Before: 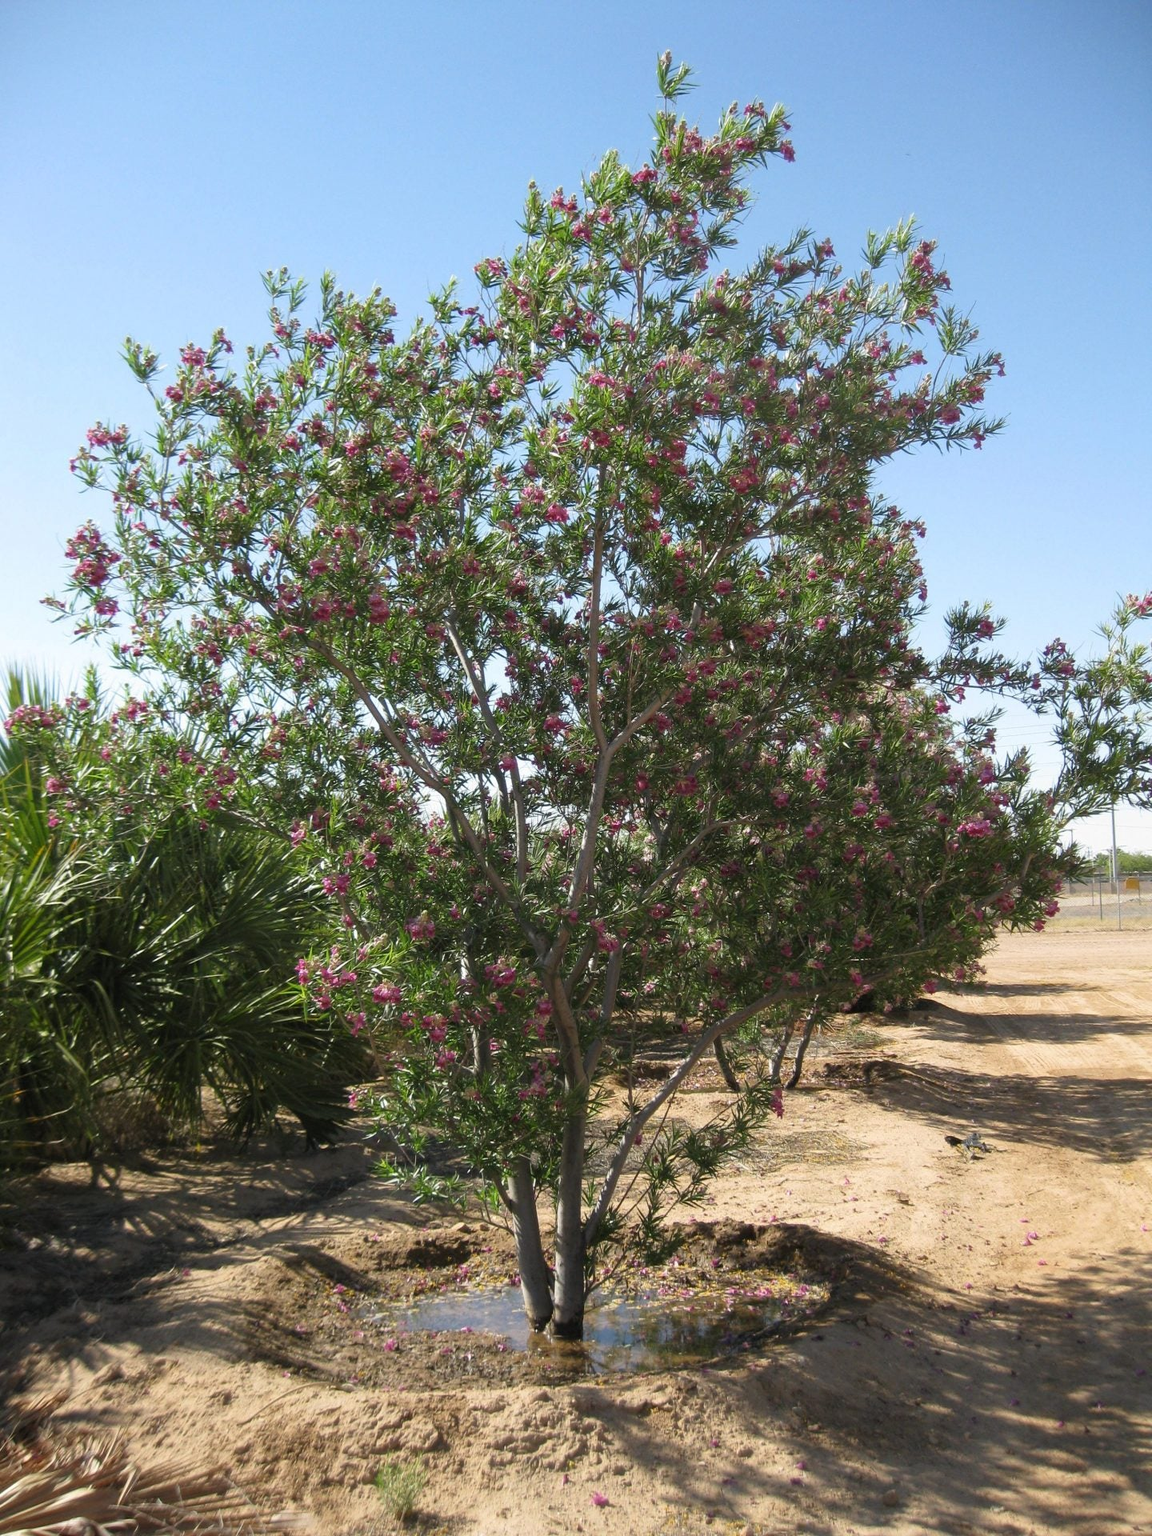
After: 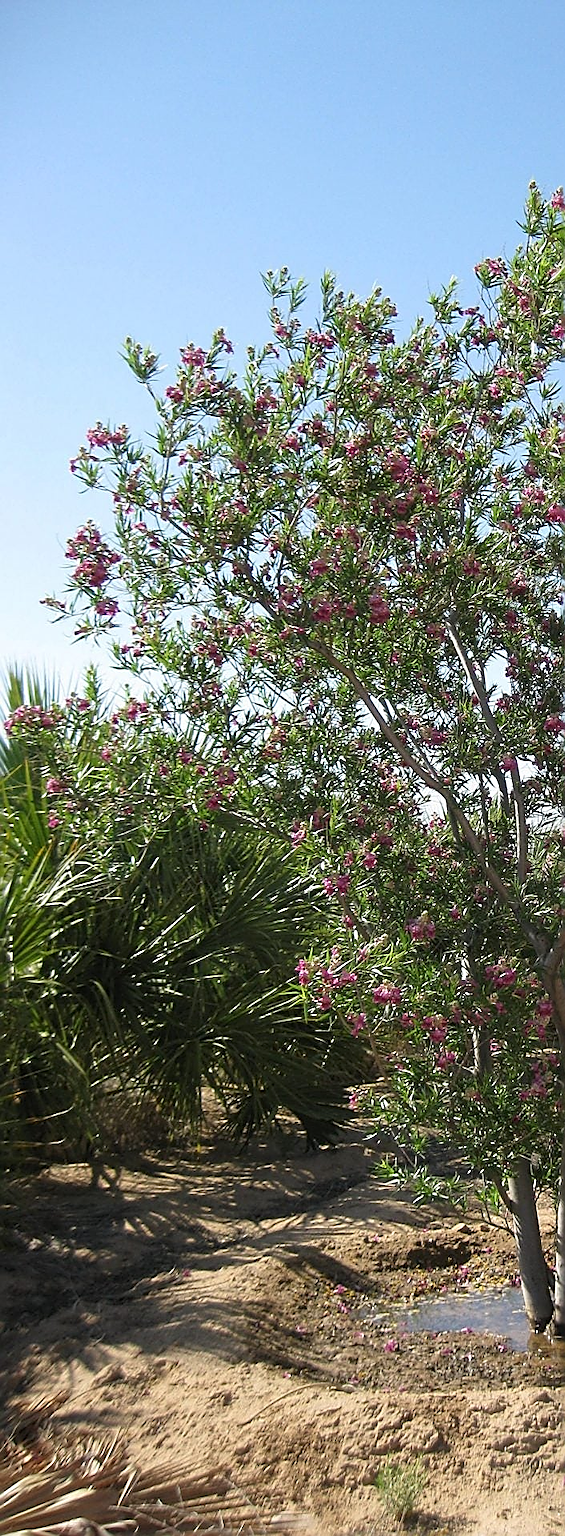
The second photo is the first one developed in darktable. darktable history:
sharpen: radius 1.685, amount 1.294
crop and rotate: left 0%, top 0%, right 50.845%
